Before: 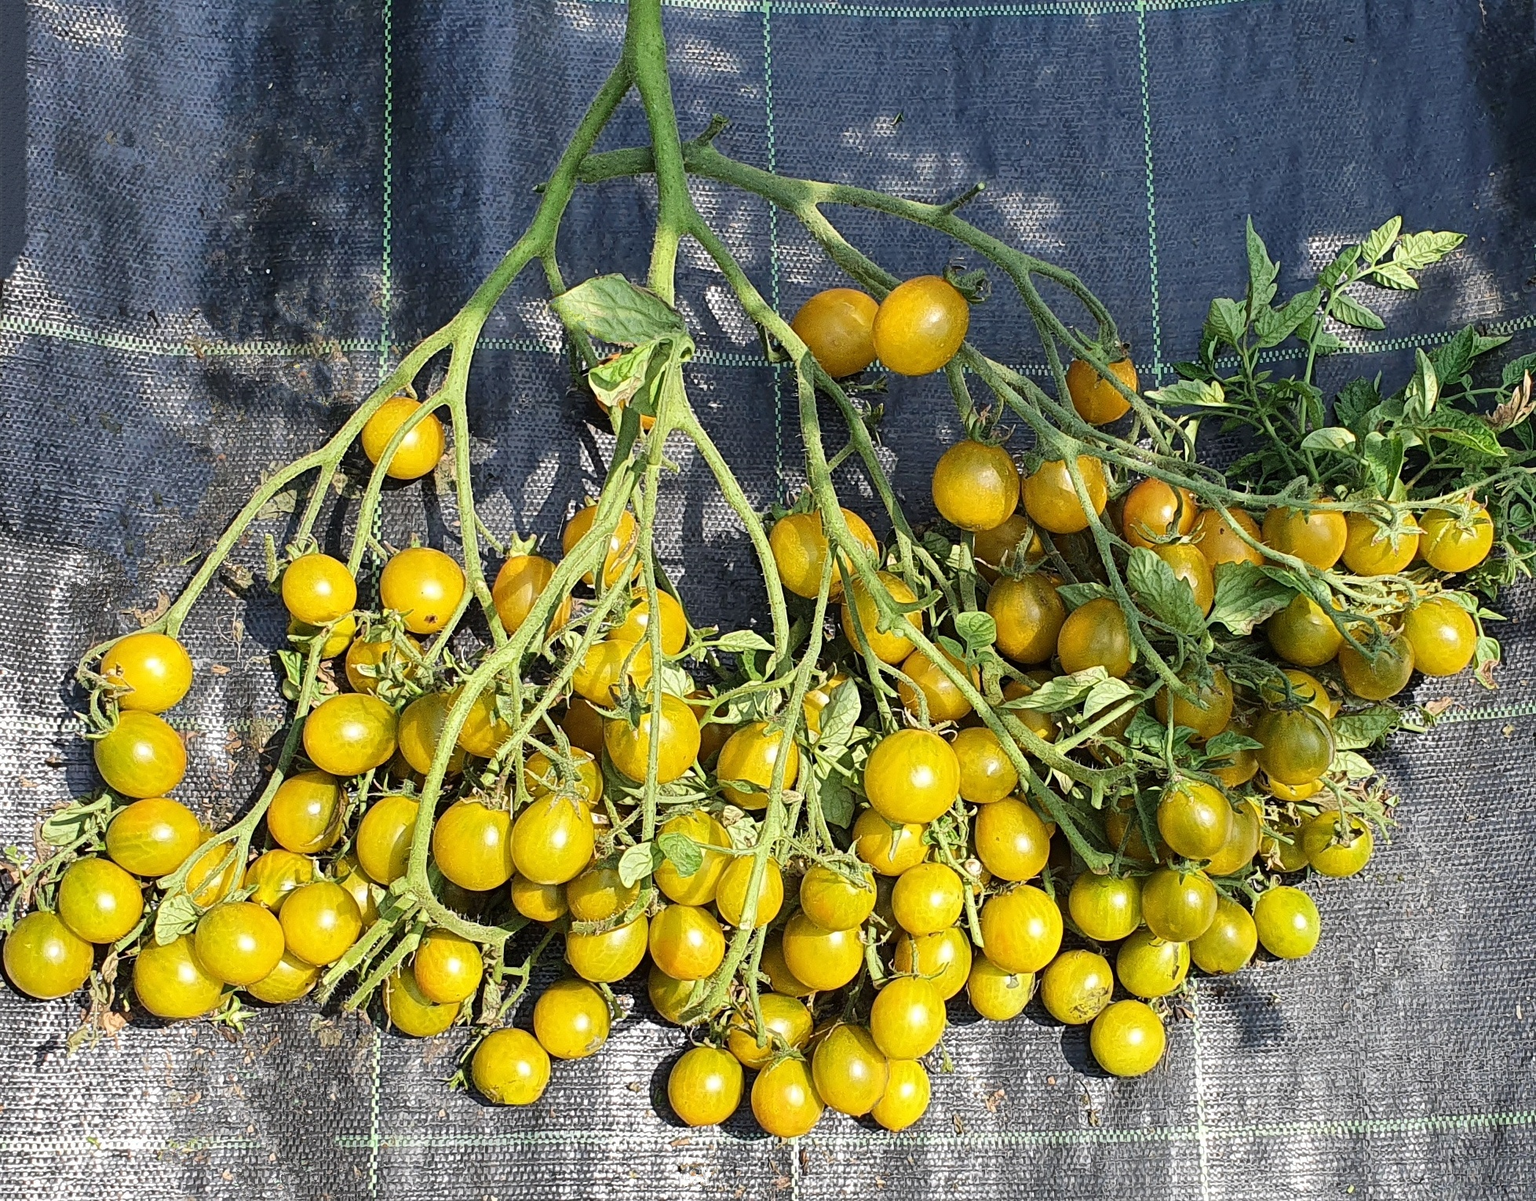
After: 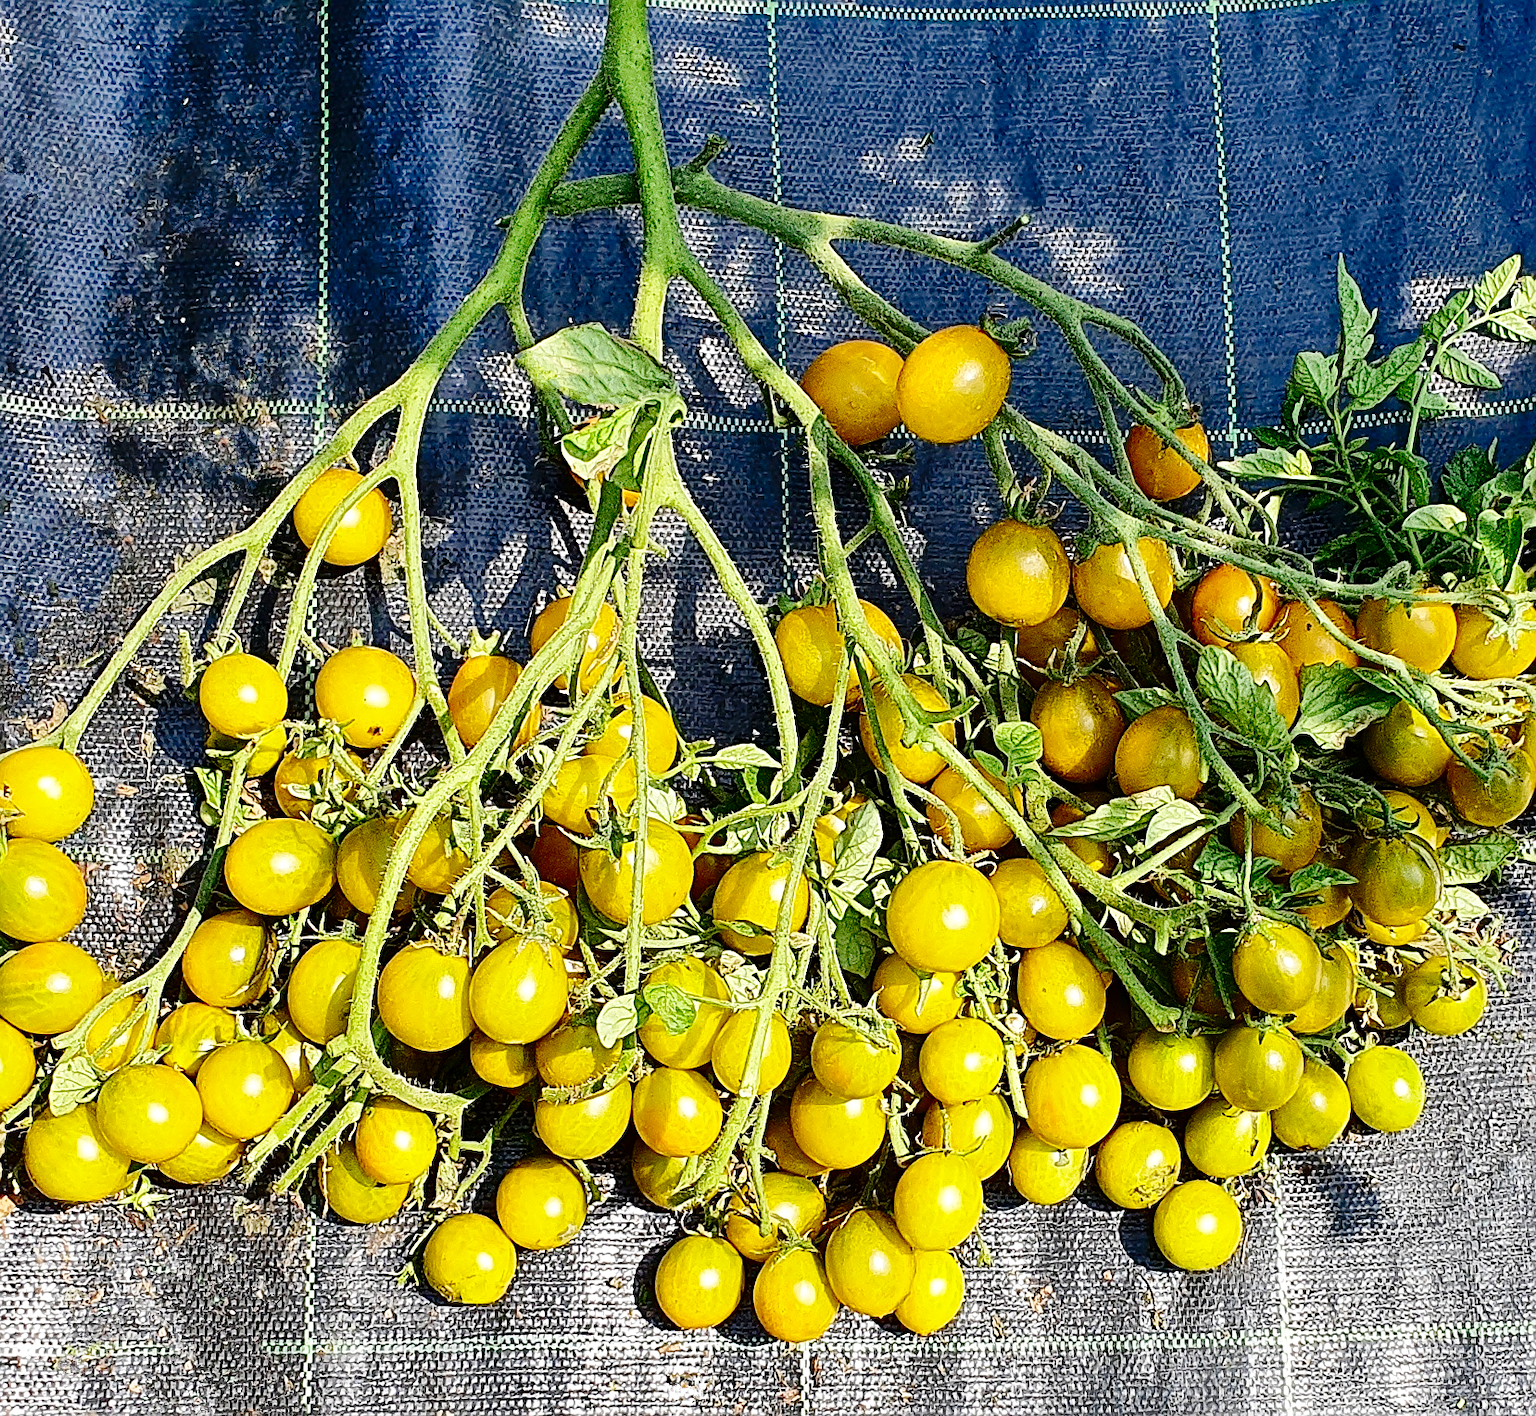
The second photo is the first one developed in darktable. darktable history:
tone equalizer: edges refinement/feathering 500, mask exposure compensation -1.57 EV, preserve details no
shadows and highlights: on, module defaults
base curve: curves: ch0 [(0, 0) (0.036, 0.025) (0.121, 0.166) (0.206, 0.329) (0.605, 0.79) (1, 1)], preserve colors none
crop: left 7.378%, right 7.87%
sharpen: on, module defaults
contrast brightness saturation: contrast 0.201, brightness -0.104, saturation 0.099
